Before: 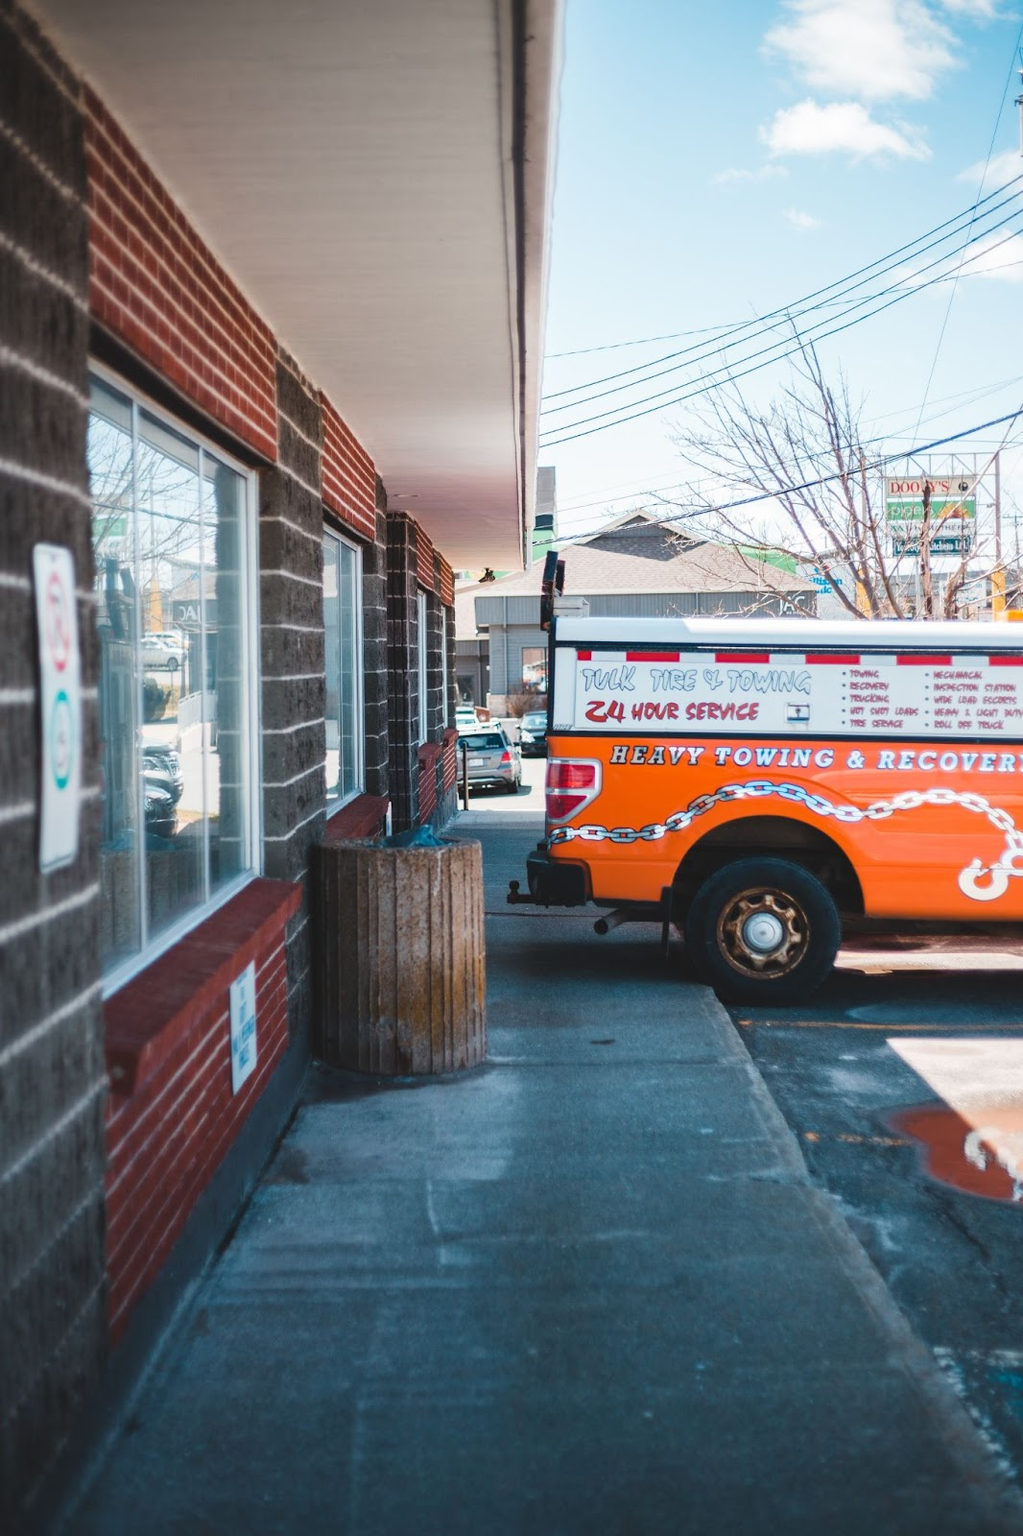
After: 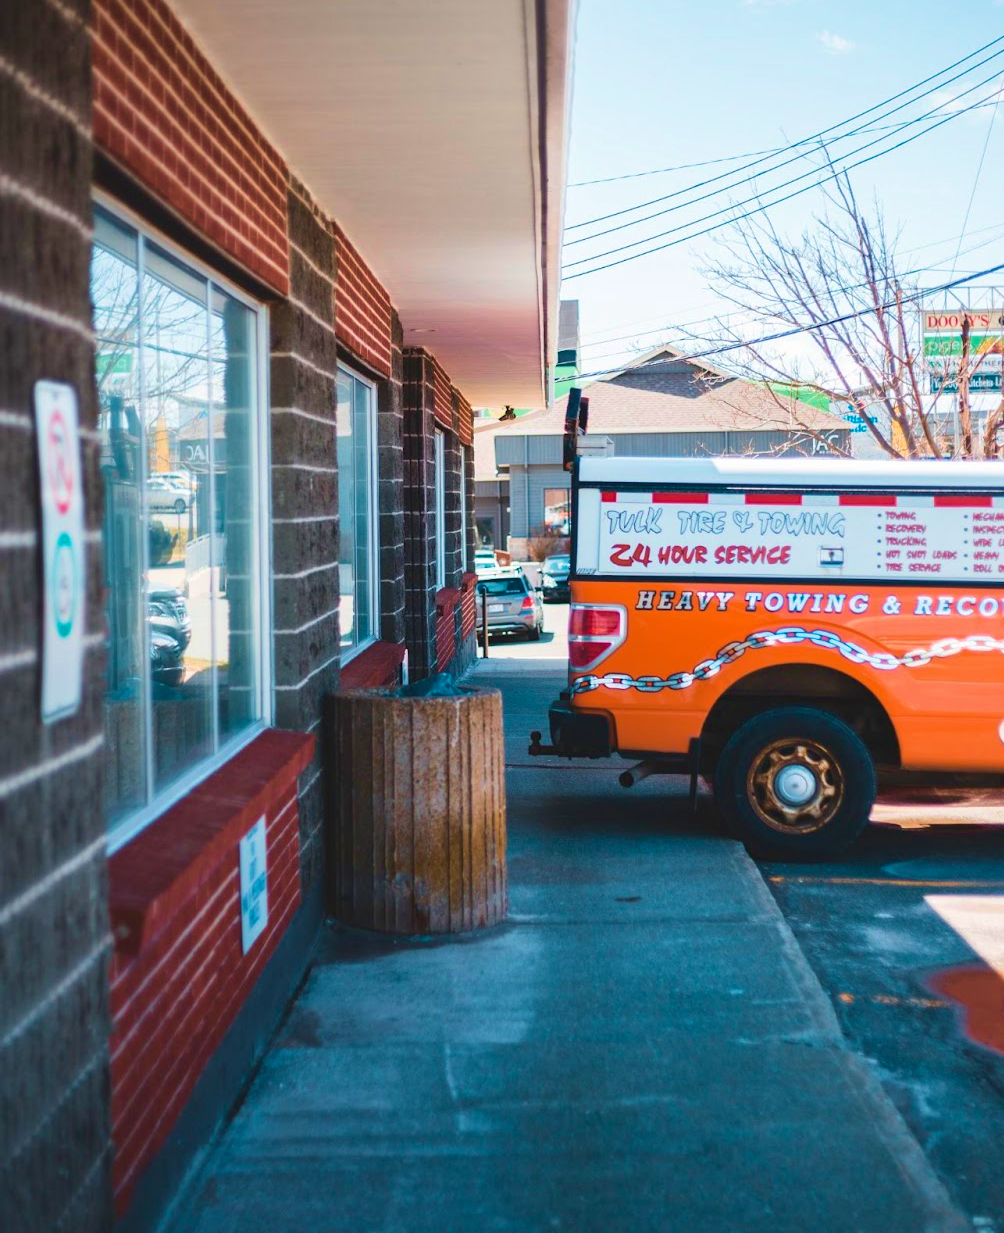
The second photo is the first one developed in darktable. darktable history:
crop and rotate: angle 0.03°, top 11.643%, right 5.651%, bottom 11.189%
velvia: strength 74%
